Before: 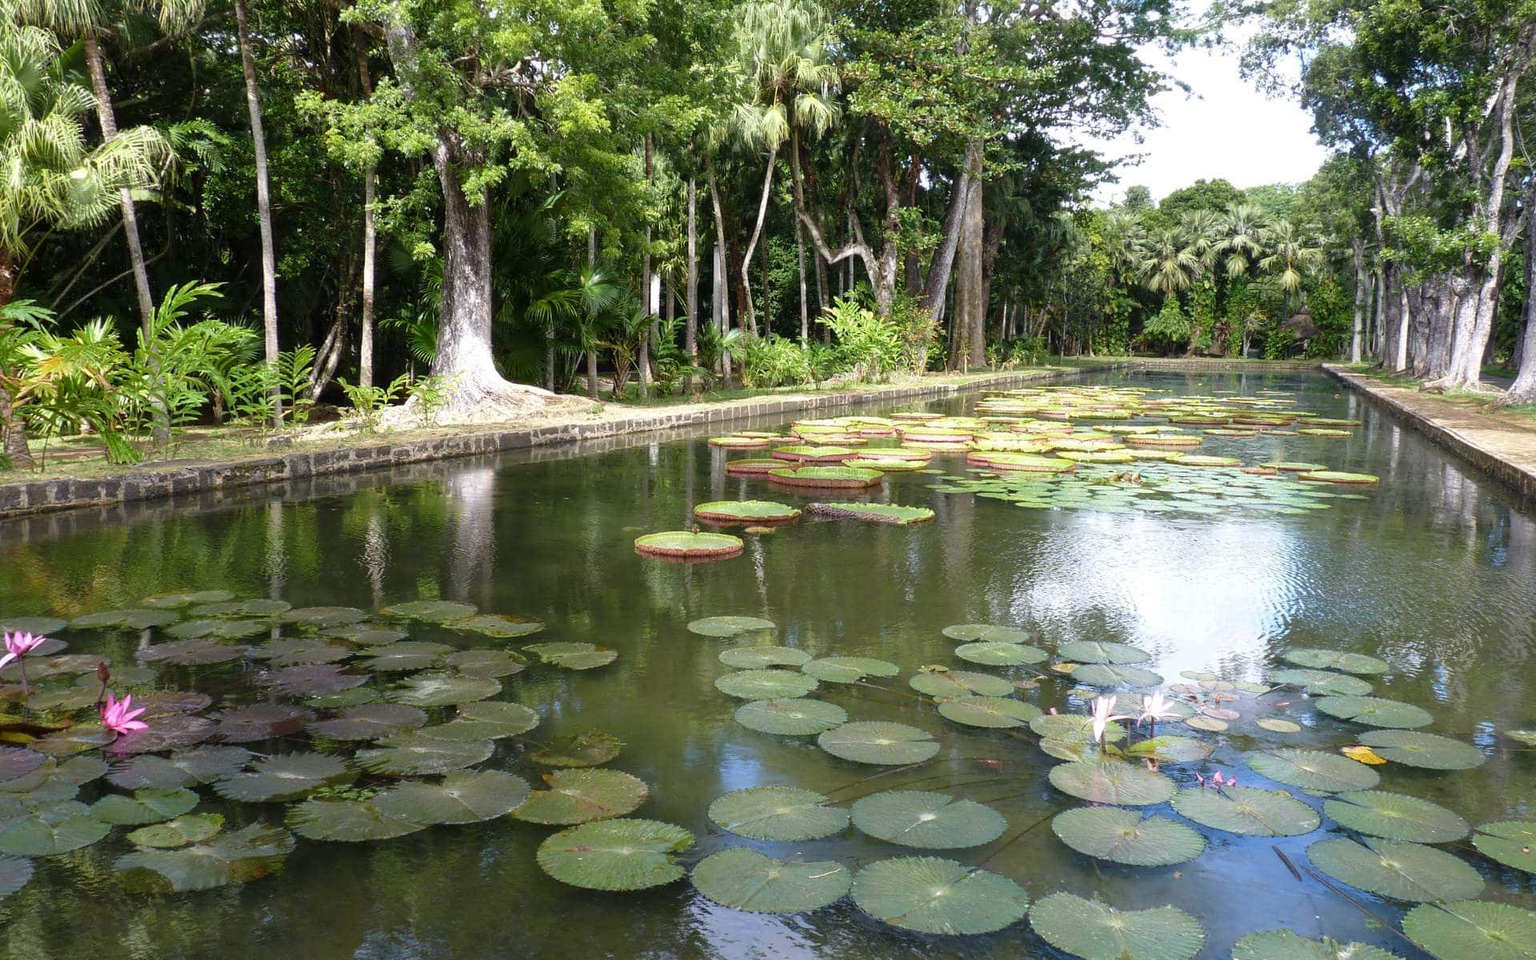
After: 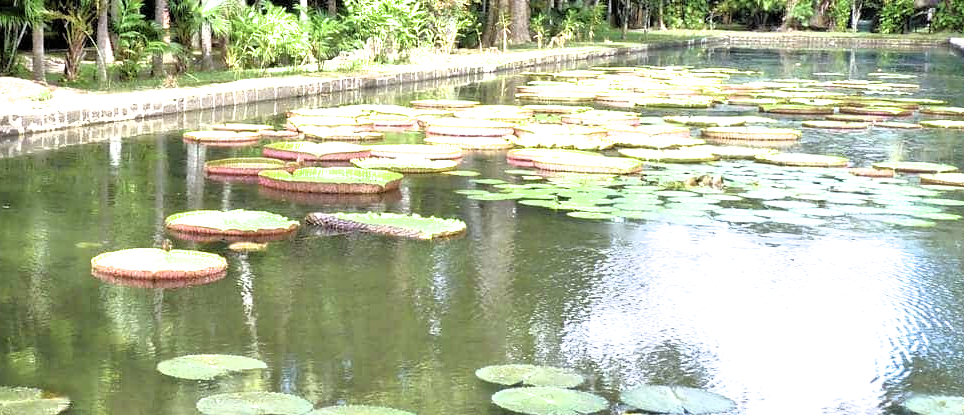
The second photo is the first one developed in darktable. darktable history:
crop: left 36.607%, top 34.735%, right 13.146%, bottom 30.611%
white balance: red 0.976, blue 1.04
tone equalizer: -8 EV 2 EV, -7 EV 2 EV, -6 EV 2 EV, -5 EV 2 EV, -4 EV 2 EV, -3 EV 1.5 EV, -2 EV 1 EV, -1 EV 0.5 EV
filmic rgb: black relative exposure -8.2 EV, white relative exposure 2.2 EV, threshold 3 EV, hardness 7.11, latitude 85.74%, contrast 1.696, highlights saturation mix -4%, shadows ↔ highlights balance -2.69%, color science v5 (2021), contrast in shadows safe, contrast in highlights safe, enable highlight reconstruction true
